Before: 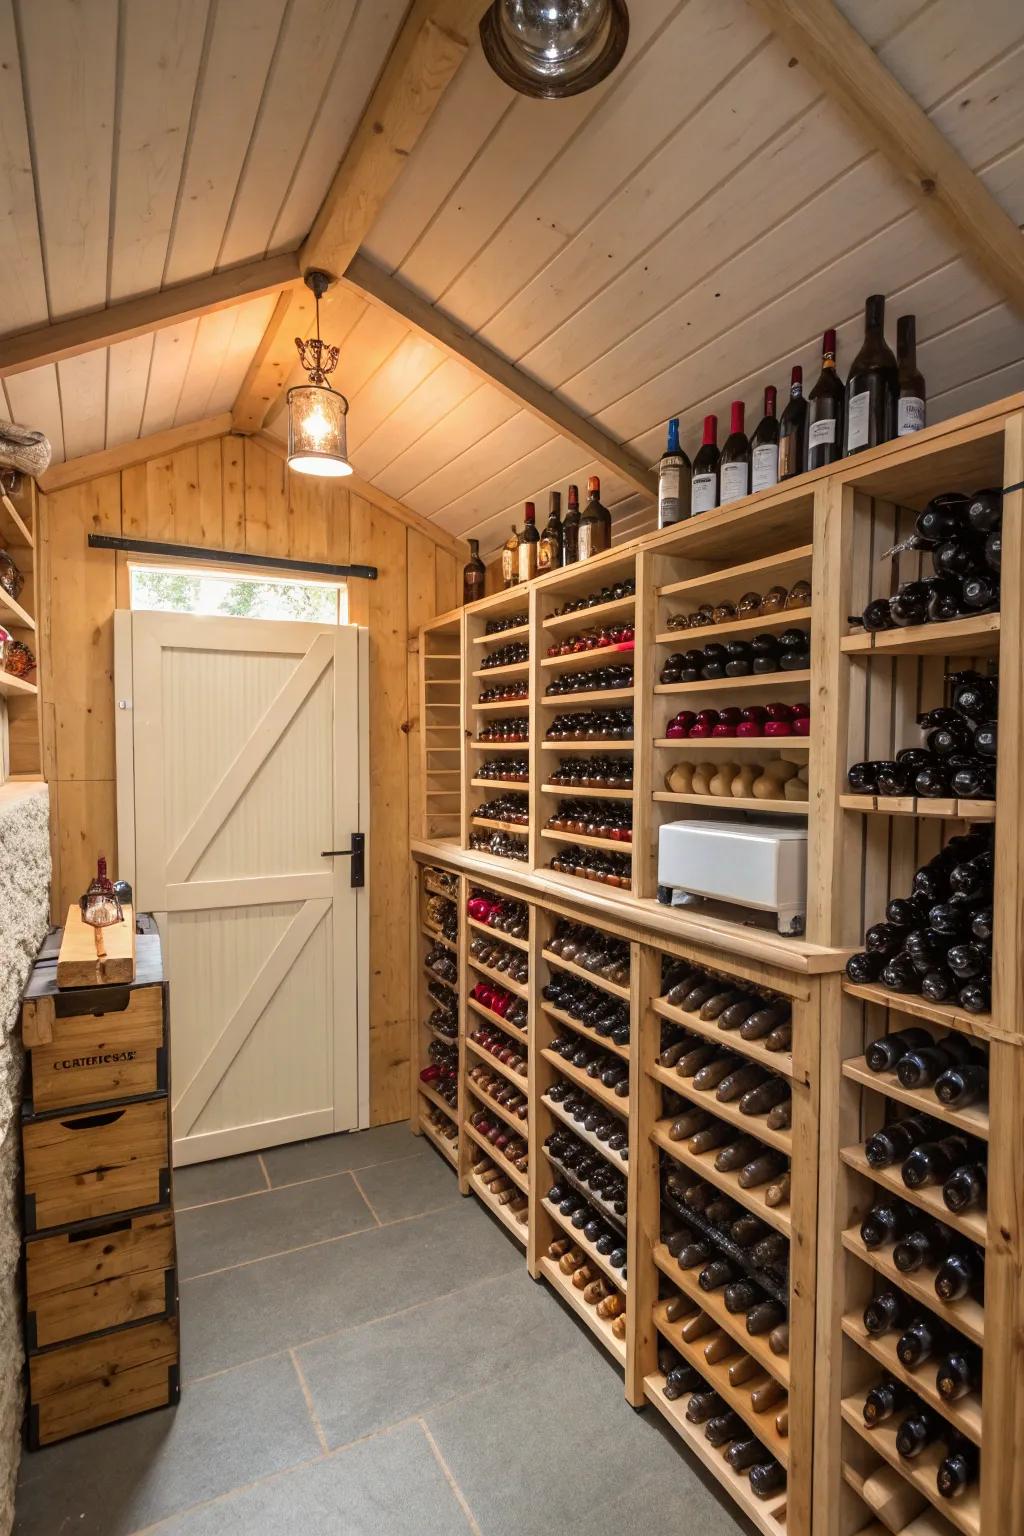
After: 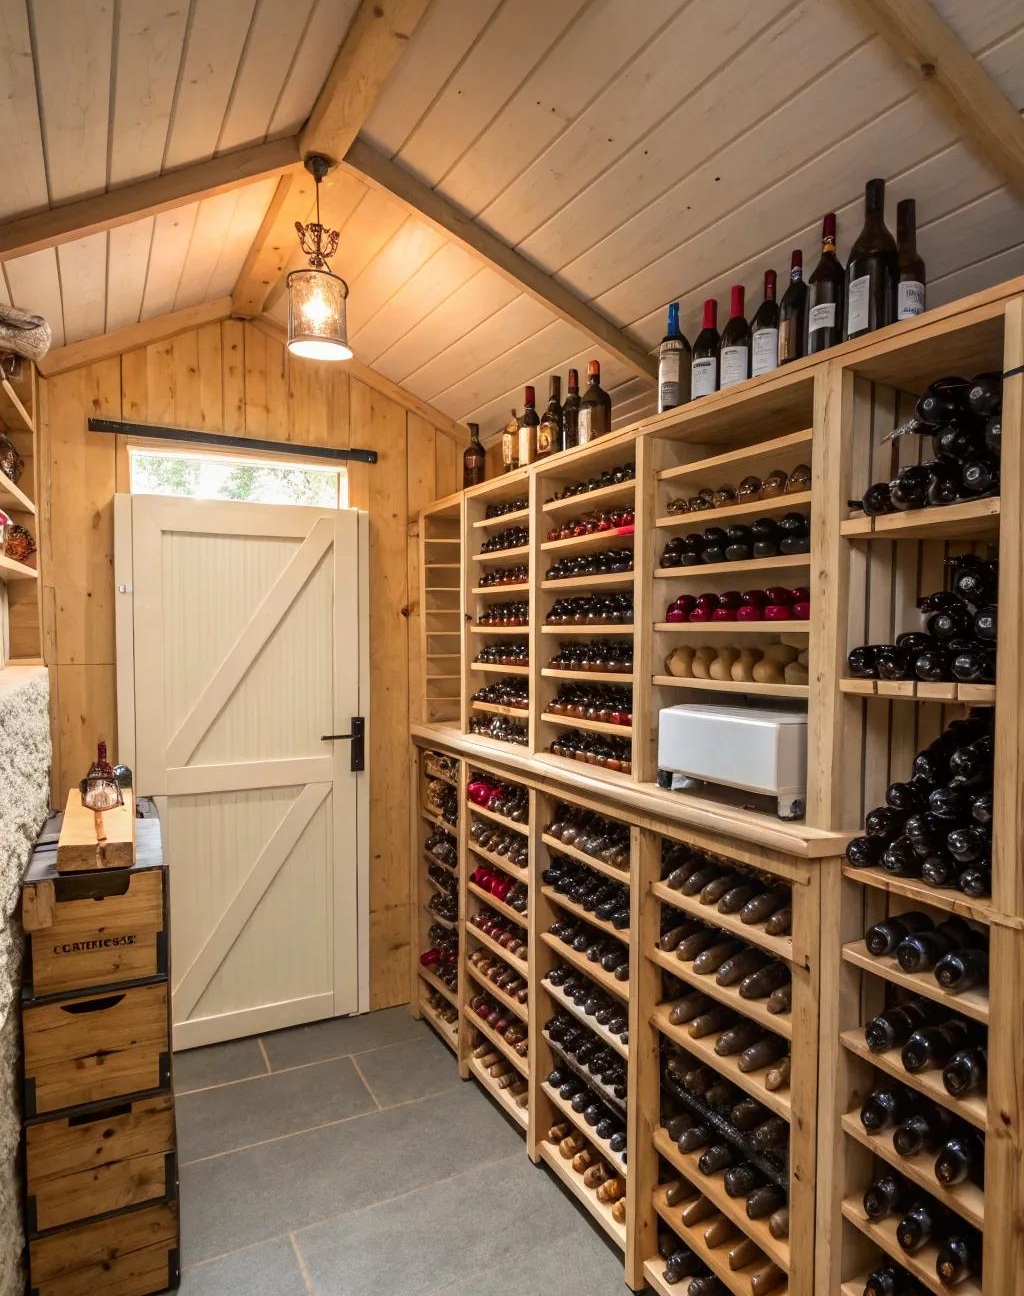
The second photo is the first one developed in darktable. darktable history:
crop: top 7.584%, bottom 8.016%
shadows and highlights: shadows -30.84, highlights 29.68, highlights color adjustment 0.18%
